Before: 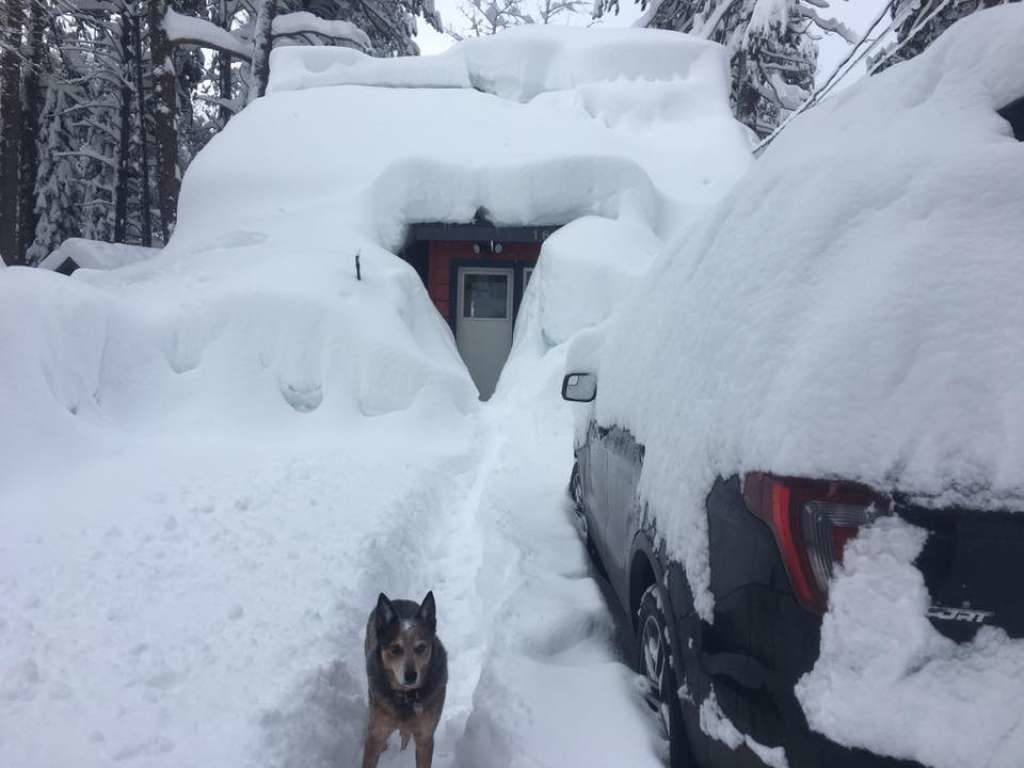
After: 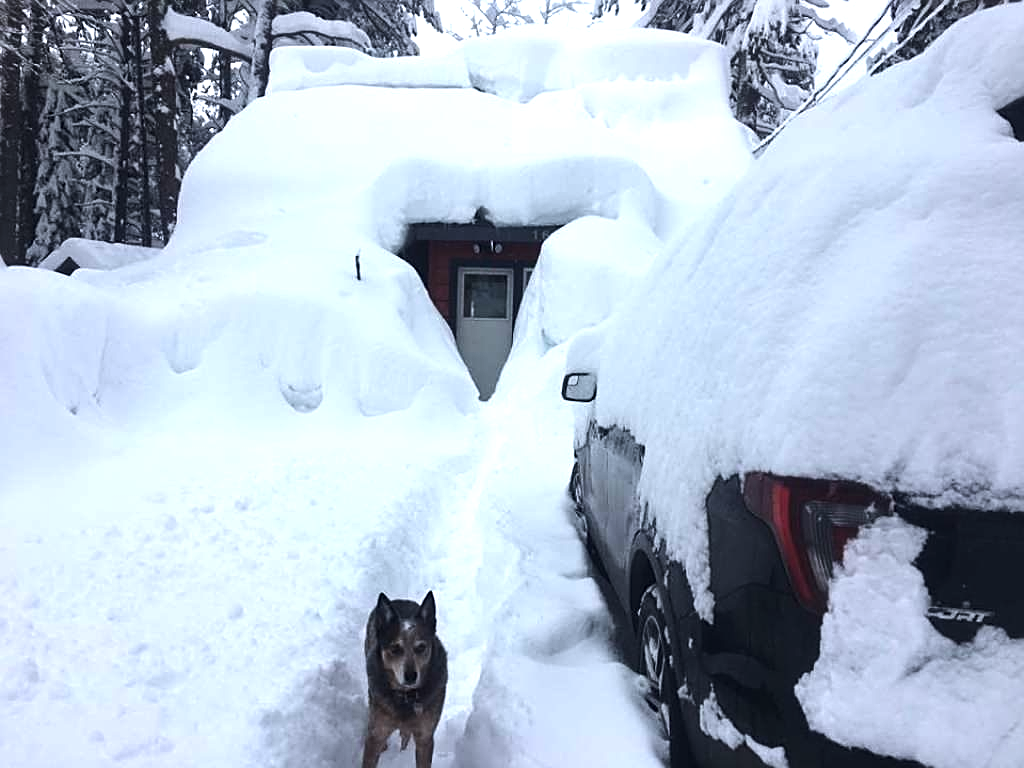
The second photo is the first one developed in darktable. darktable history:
white balance: red 0.976, blue 1.04
tone equalizer: -8 EV -0.75 EV, -7 EV -0.7 EV, -6 EV -0.6 EV, -5 EV -0.4 EV, -3 EV 0.4 EV, -2 EV 0.6 EV, -1 EV 0.7 EV, +0 EV 0.75 EV, edges refinement/feathering 500, mask exposure compensation -1.57 EV, preserve details no
sharpen: on, module defaults
